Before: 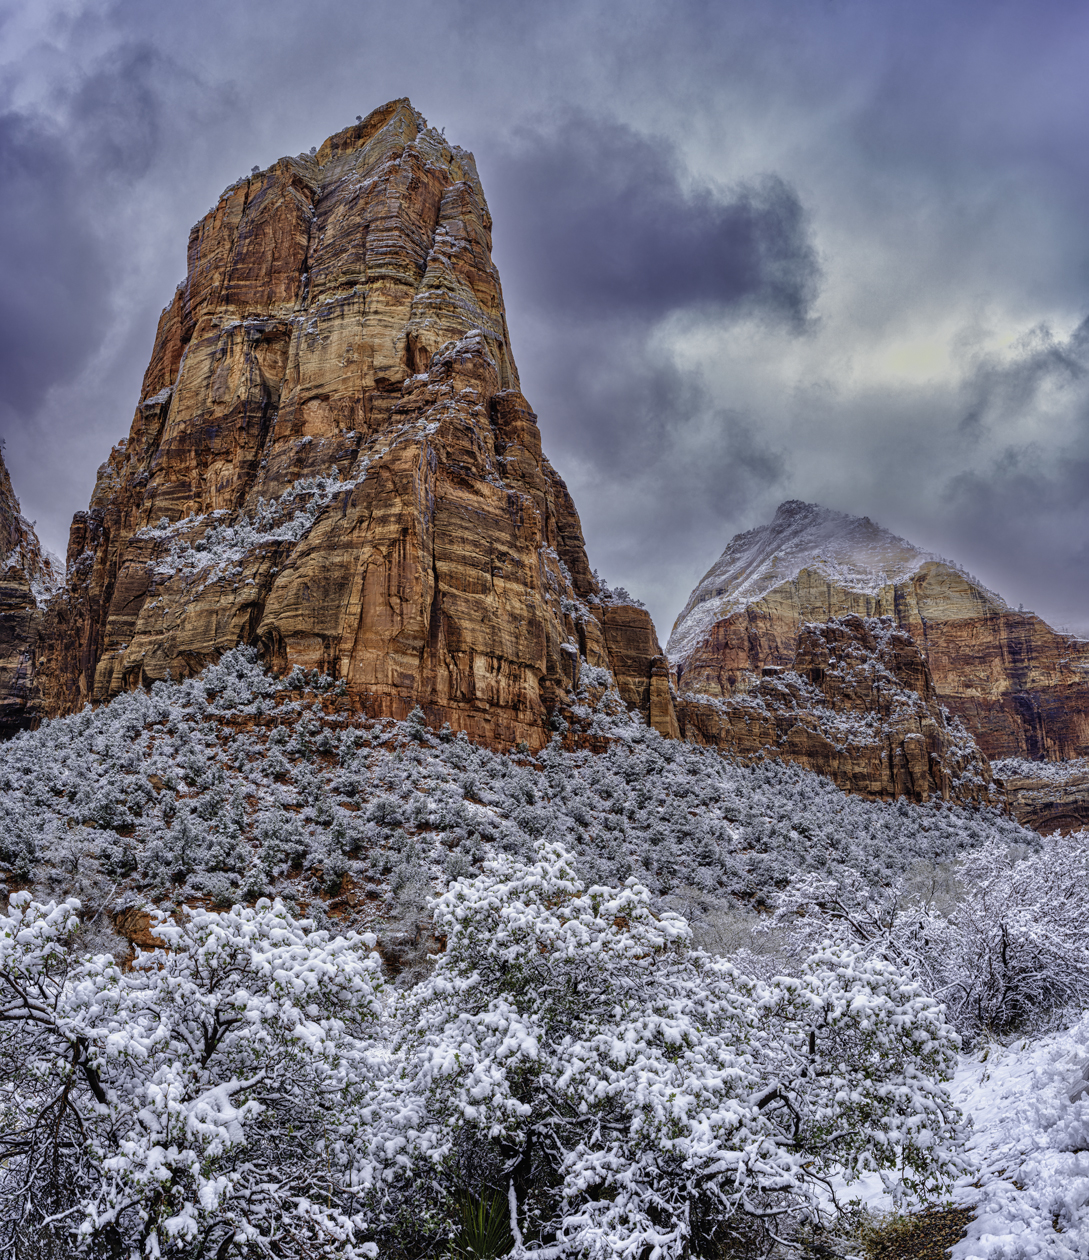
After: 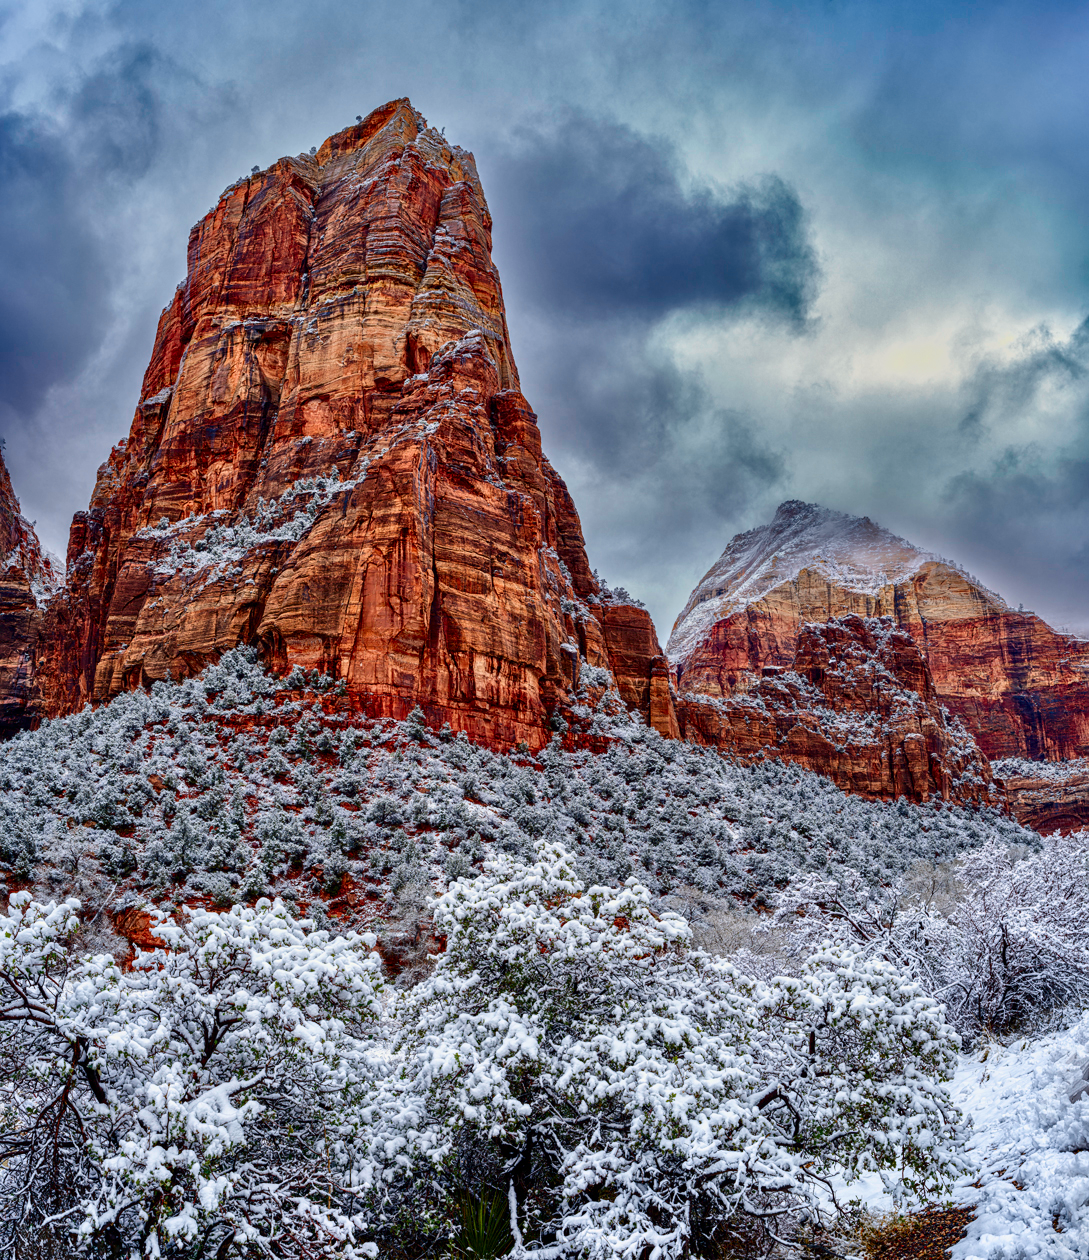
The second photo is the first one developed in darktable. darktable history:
contrast brightness saturation: contrast 0.195, brightness -0.111, saturation 0.098
color correction: highlights a* 0.956, highlights b* 2.75, saturation 1.08
